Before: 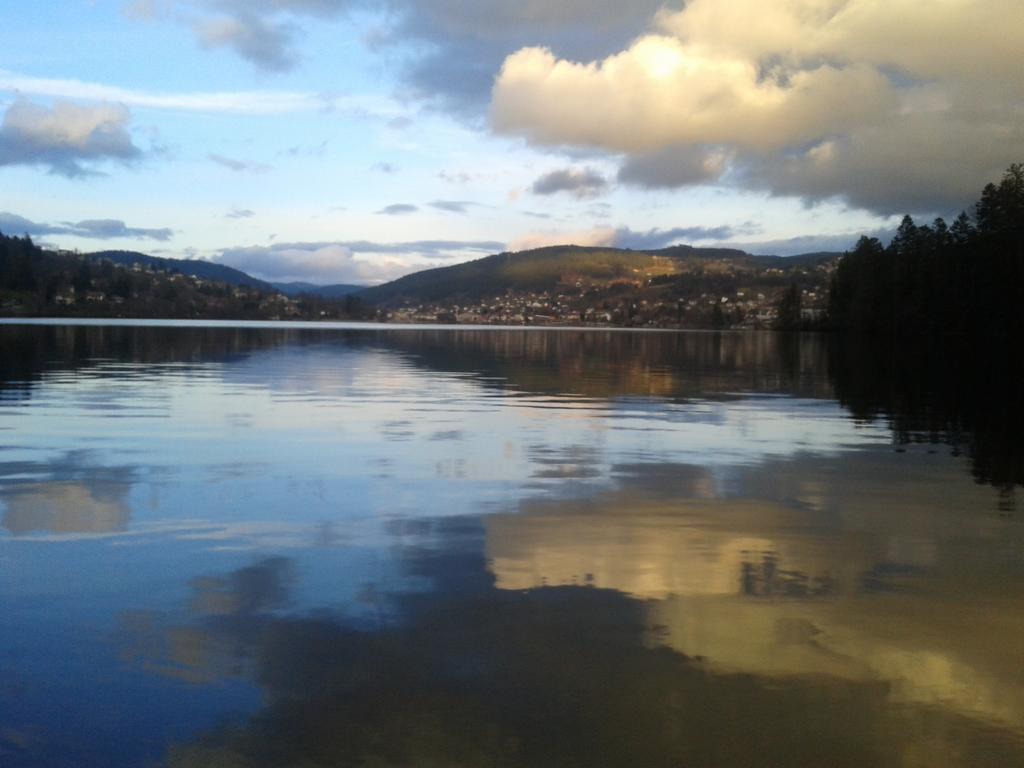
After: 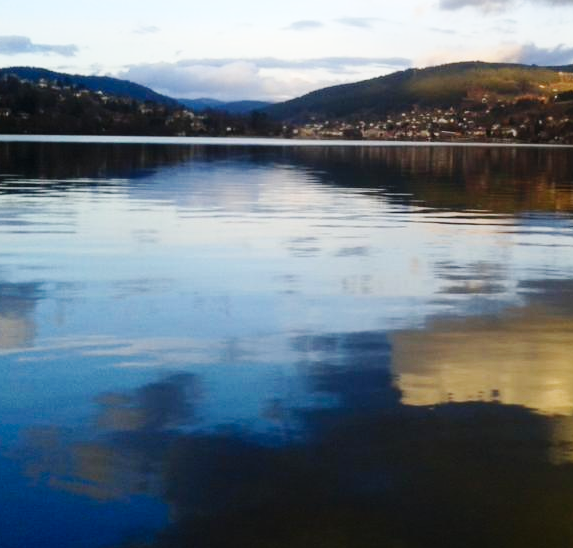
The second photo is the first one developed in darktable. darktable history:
shadows and highlights: shadows -26.06, highlights 48.34, soften with gaussian
base curve: curves: ch0 [(0, 0) (0.032, 0.025) (0.121, 0.166) (0.206, 0.329) (0.605, 0.79) (1, 1)], preserve colors none
contrast brightness saturation: brightness -0.088
crop: left 9.23%, top 24.064%, right 34.798%, bottom 4.527%
